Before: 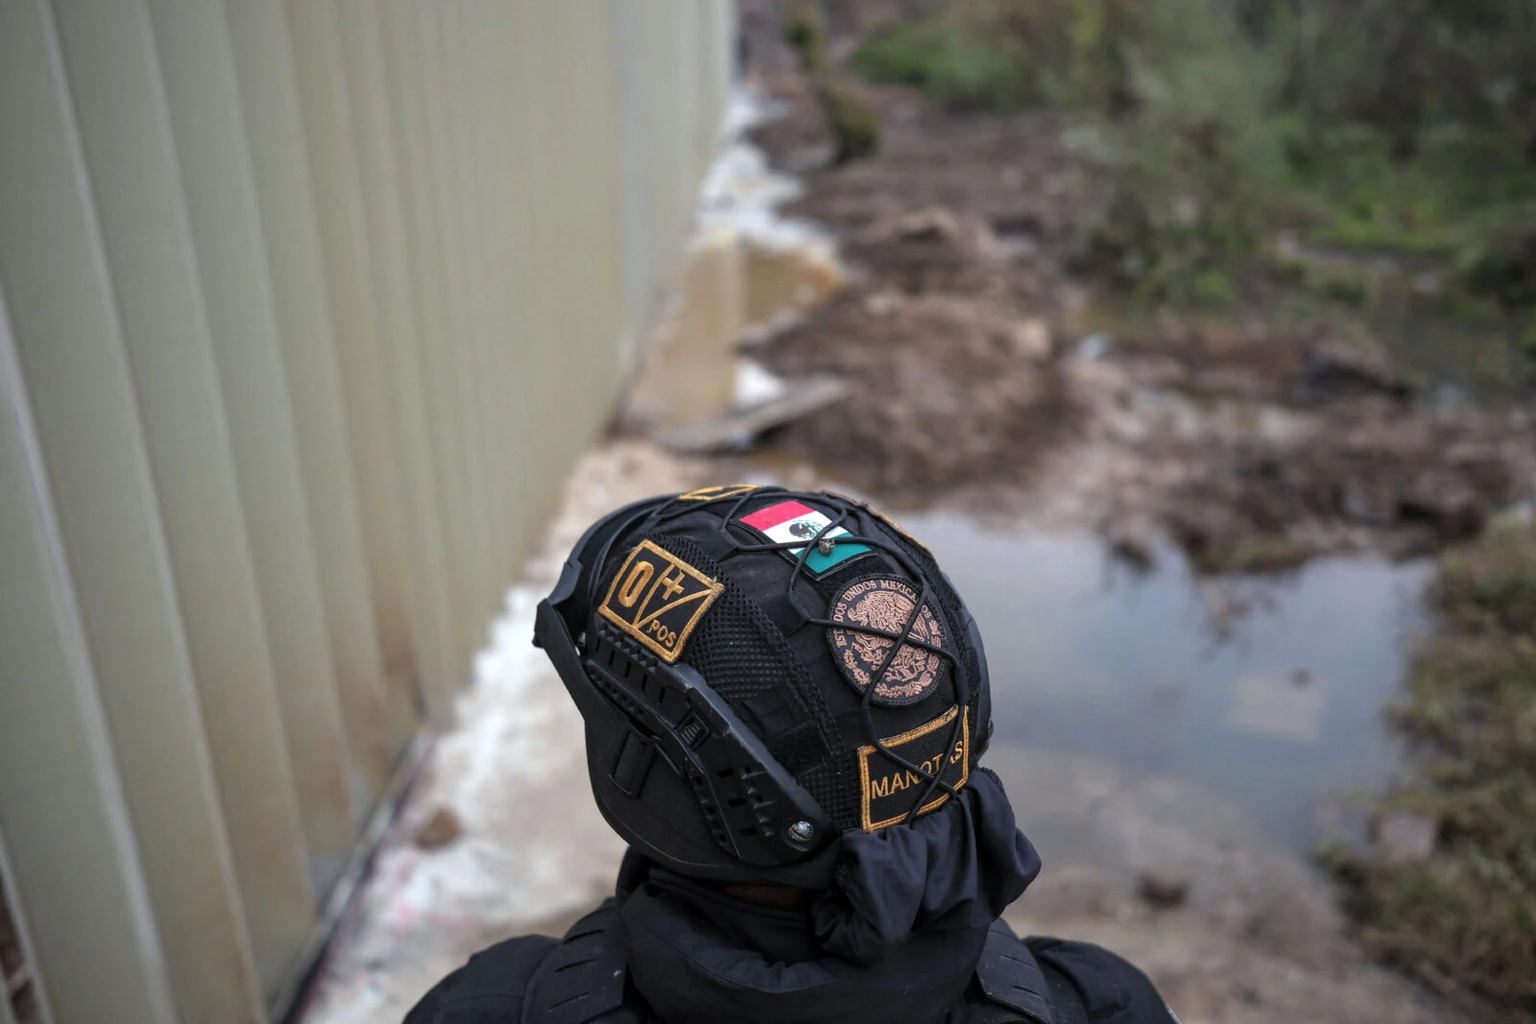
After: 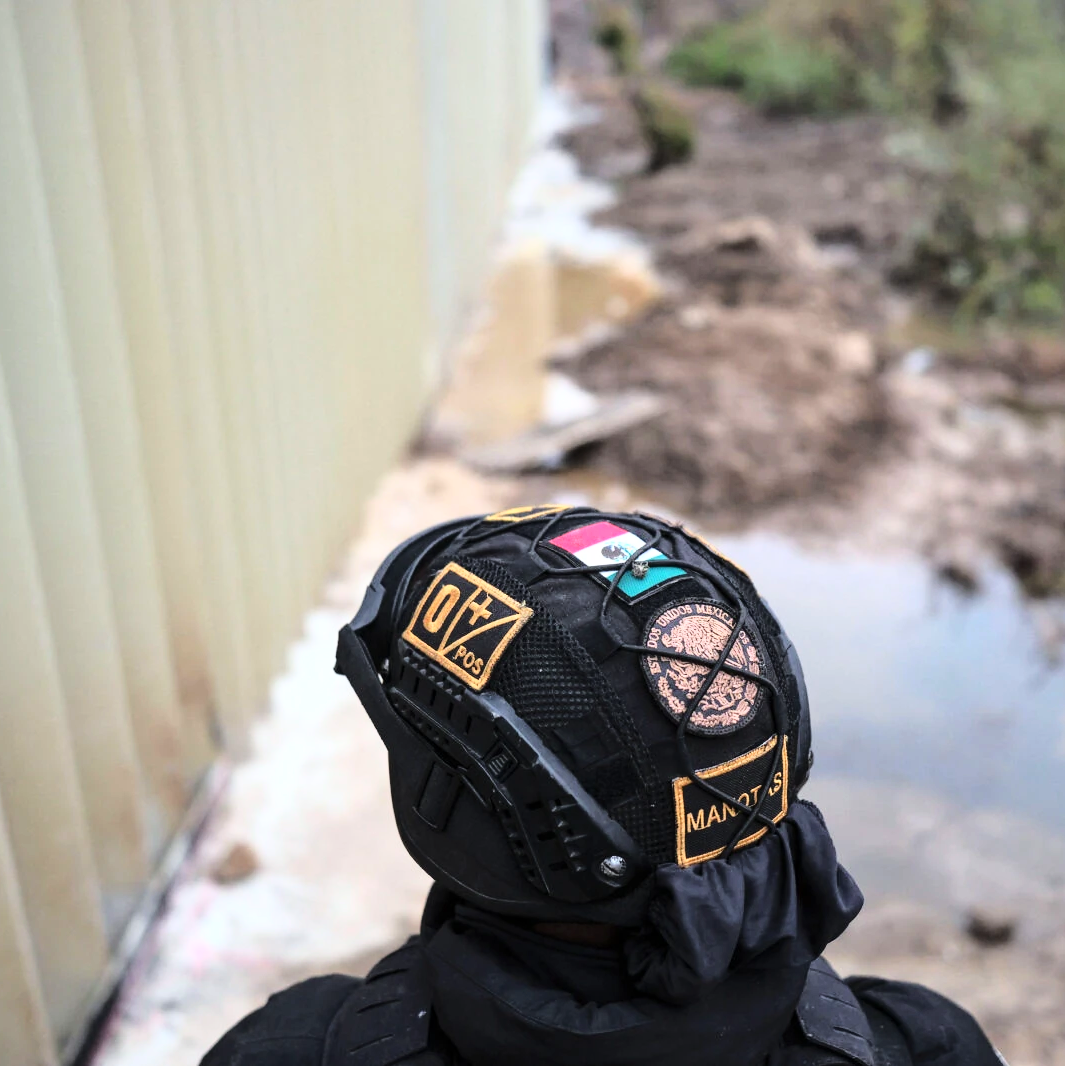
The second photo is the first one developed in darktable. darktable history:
crop and rotate: left 13.828%, right 19.591%
base curve: curves: ch0 [(0, 0) (0.028, 0.03) (0.105, 0.232) (0.387, 0.748) (0.754, 0.968) (1, 1)]
